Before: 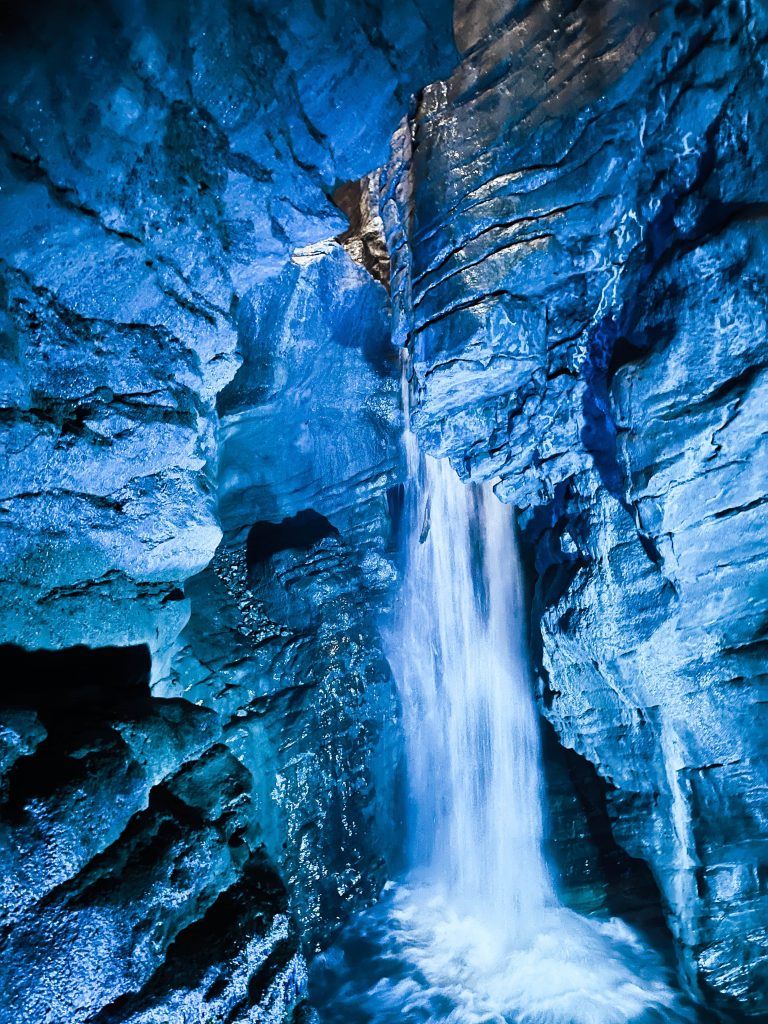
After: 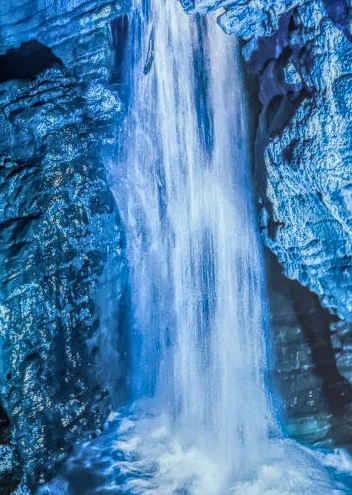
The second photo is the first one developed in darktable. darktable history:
crop: left 35.976%, top 45.819%, right 18.162%, bottom 5.807%
local contrast: highlights 0%, shadows 0%, detail 200%, midtone range 0.25
